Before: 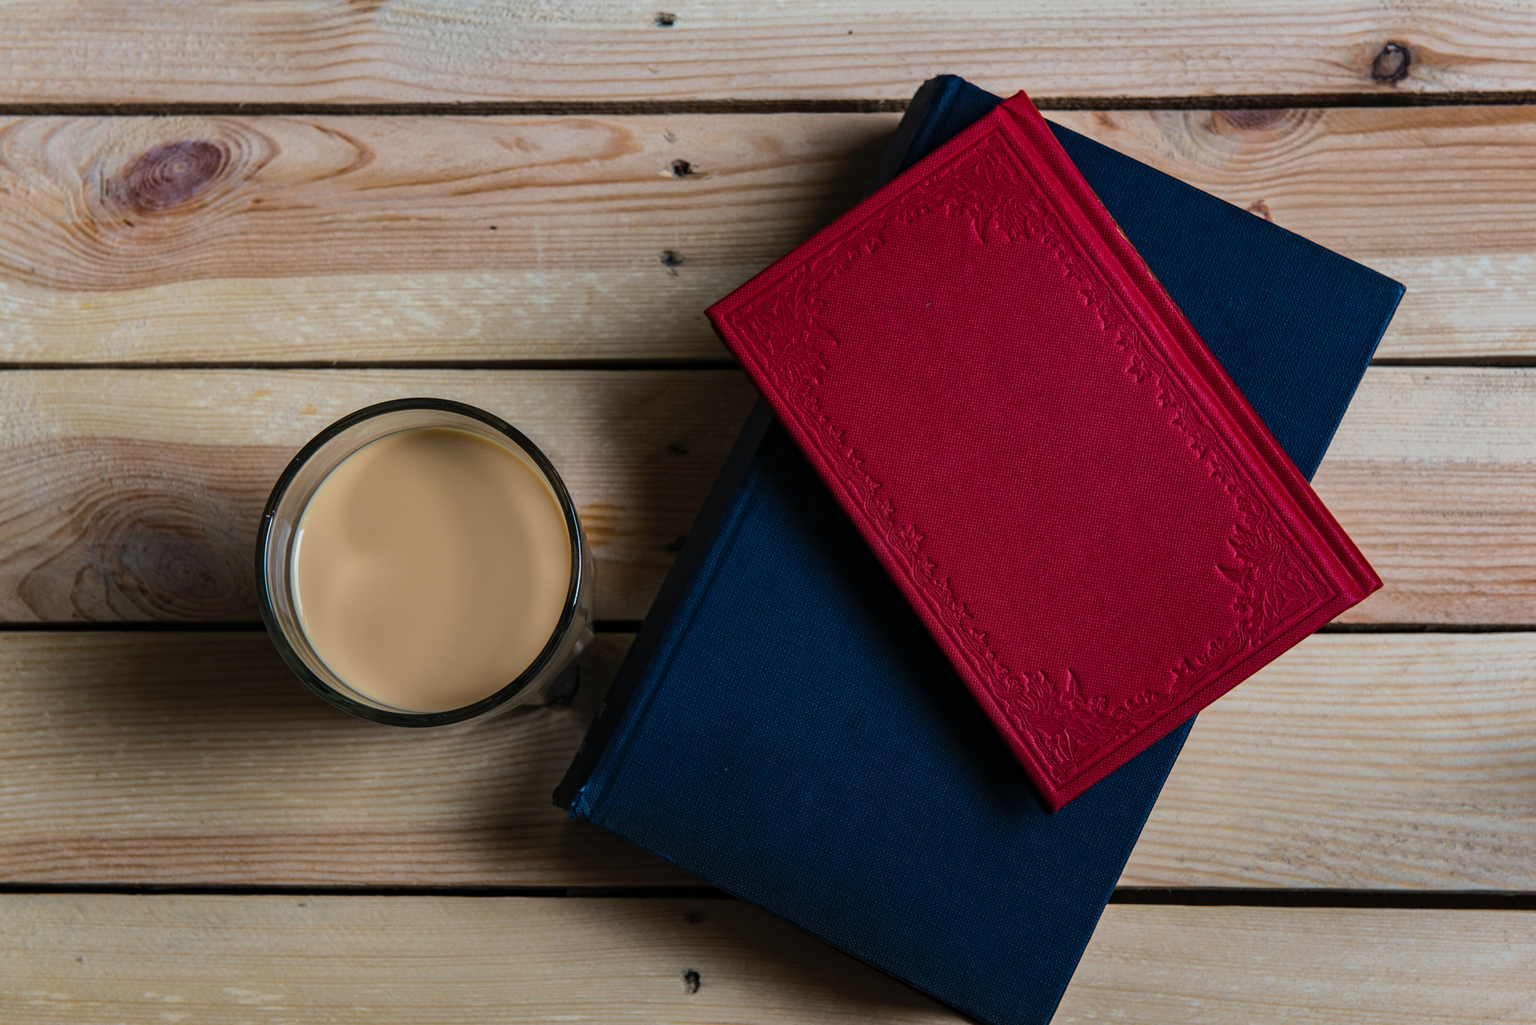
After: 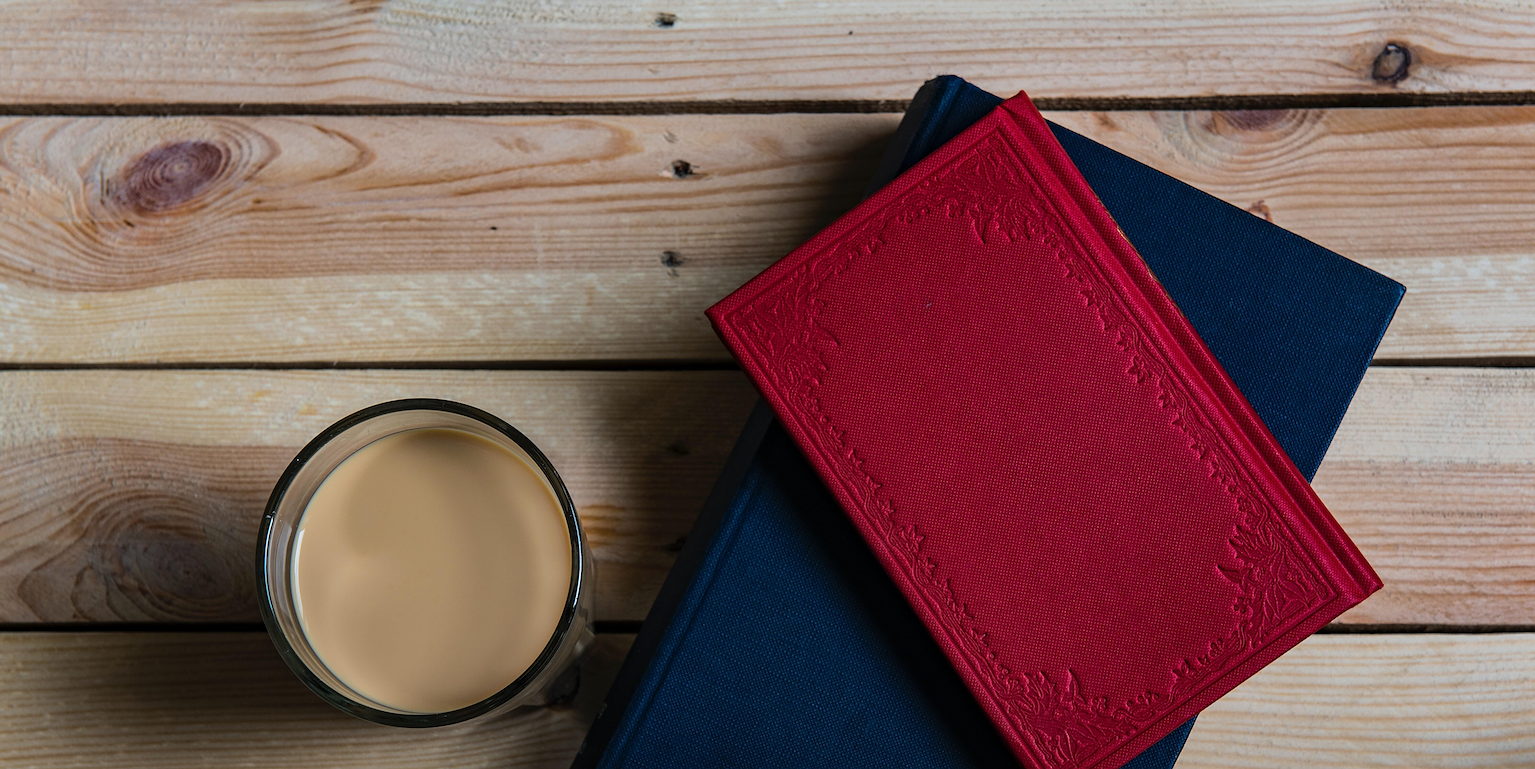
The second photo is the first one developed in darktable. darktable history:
crop: bottom 24.988%
sharpen: radius 2.676, amount 0.669
